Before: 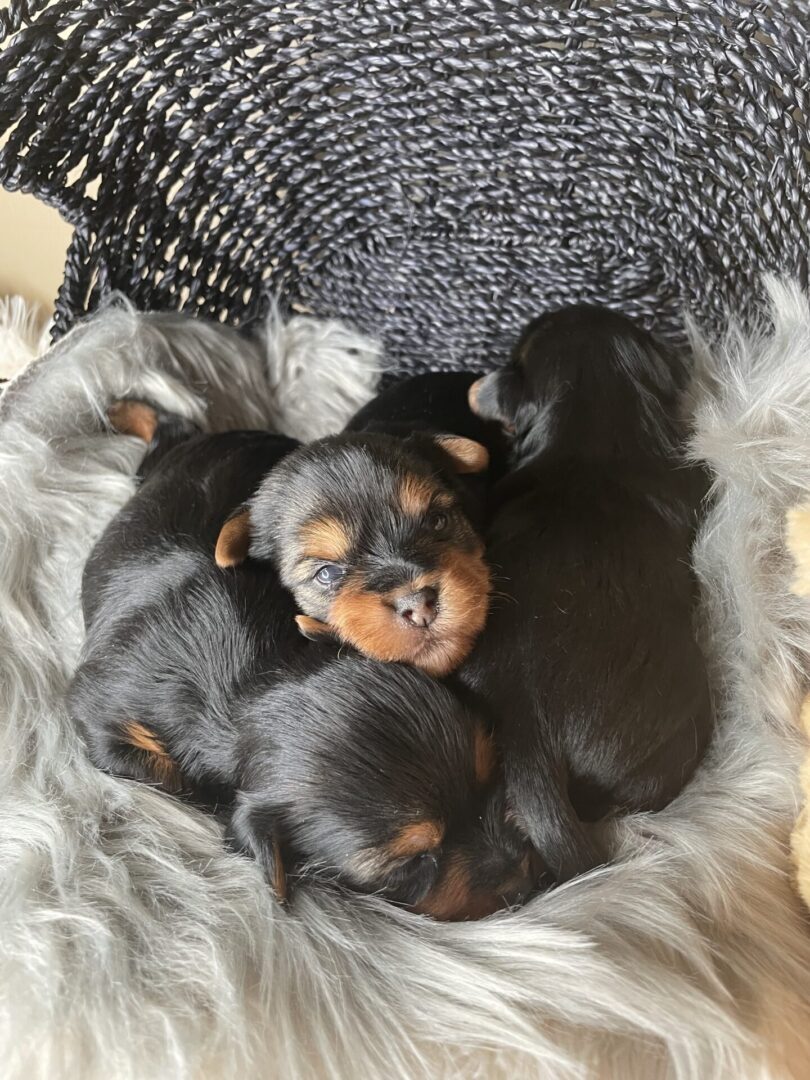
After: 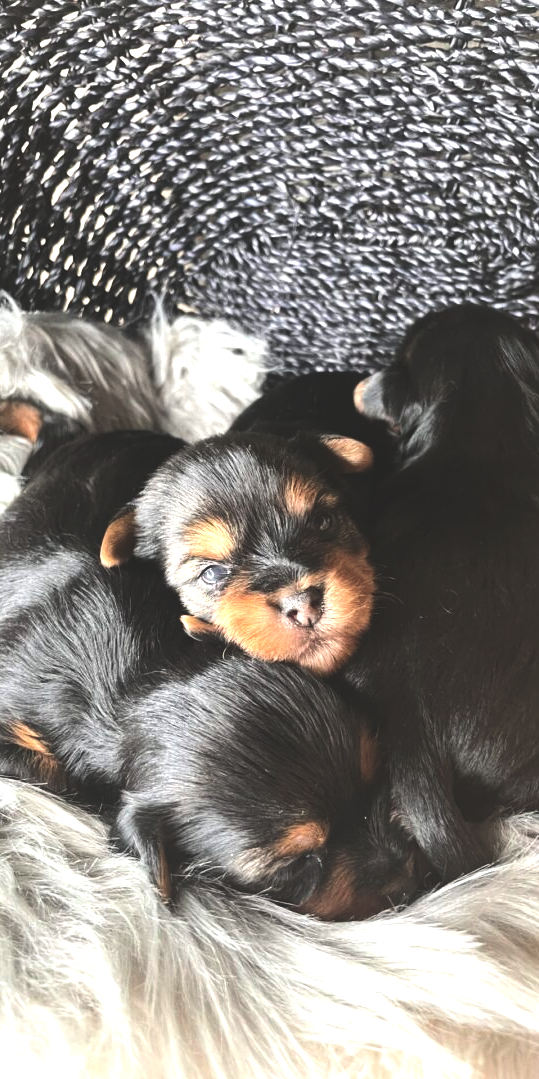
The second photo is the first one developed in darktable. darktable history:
exposure: black level correction -0.03, compensate highlight preservation false
tone equalizer: -8 EV -1.08 EV, -7 EV -1.01 EV, -6 EV -0.867 EV, -5 EV -0.578 EV, -3 EV 0.578 EV, -2 EV 0.867 EV, -1 EV 1.01 EV, +0 EV 1.08 EV, edges refinement/feathering 500, mask exposure compensation -1.57 EV, preserve details no
crop and rotate: left 14.292%, right 19.041%
